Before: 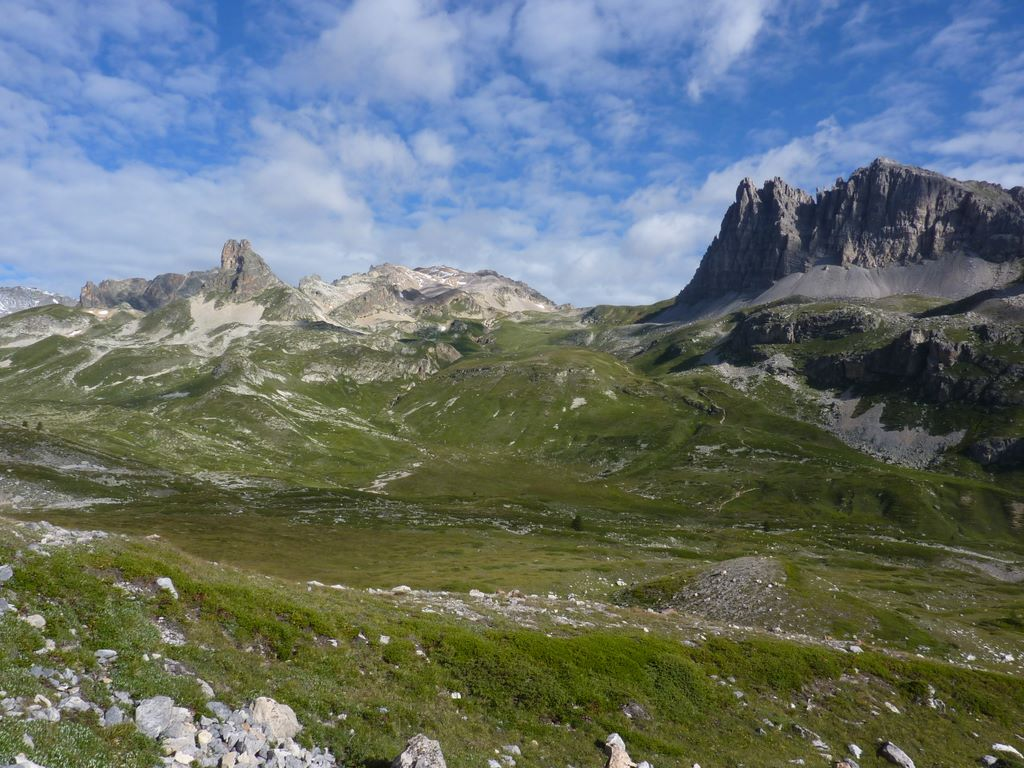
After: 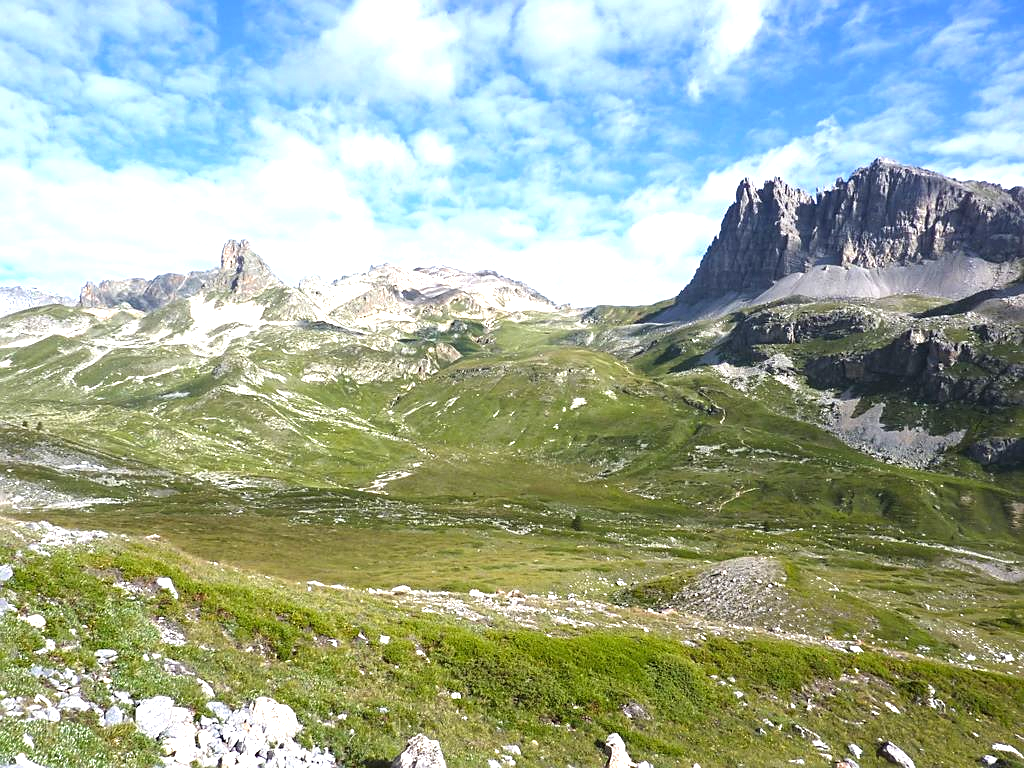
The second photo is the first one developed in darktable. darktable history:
sharpen: on, module defaults
exposure: black level correction 0, exposure 1.393 EV, compensate highlight preservation false
